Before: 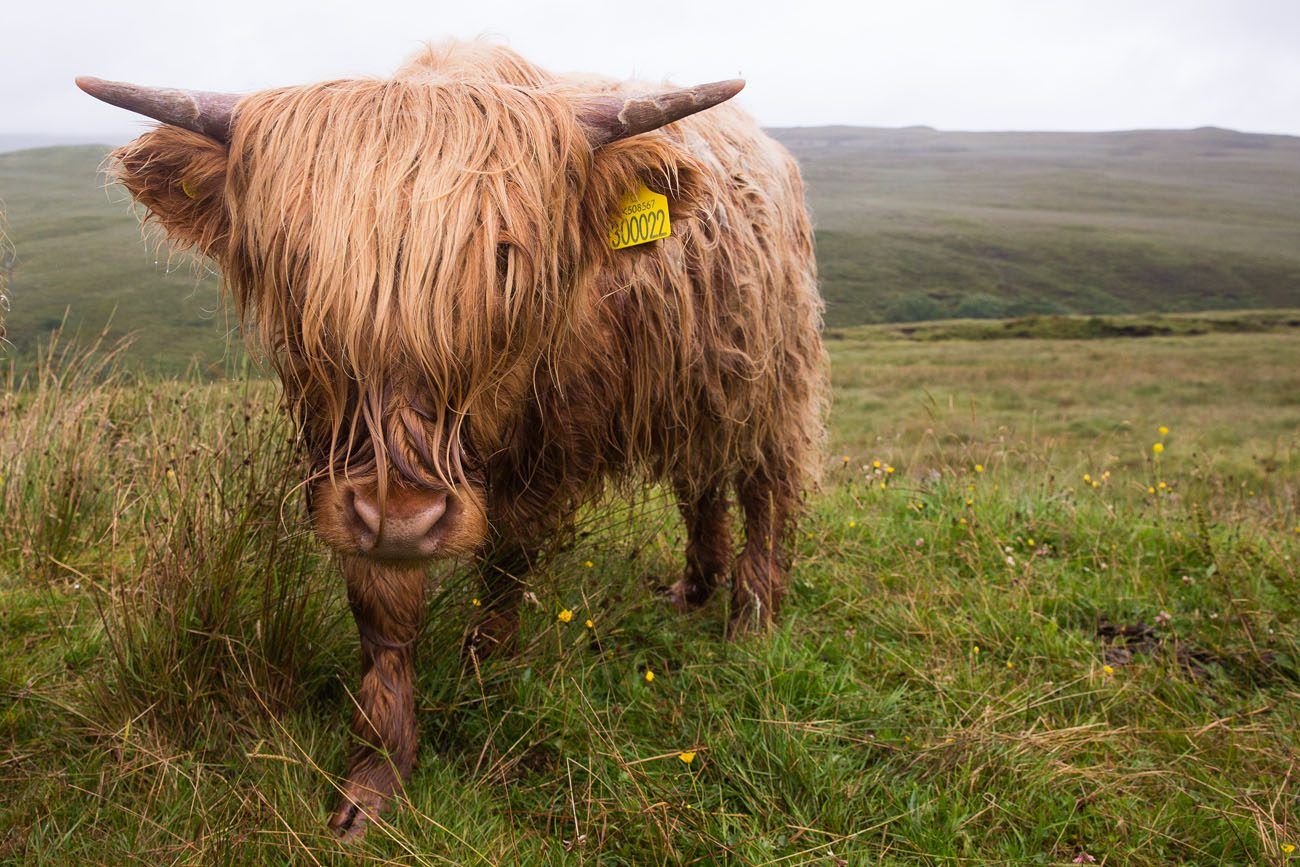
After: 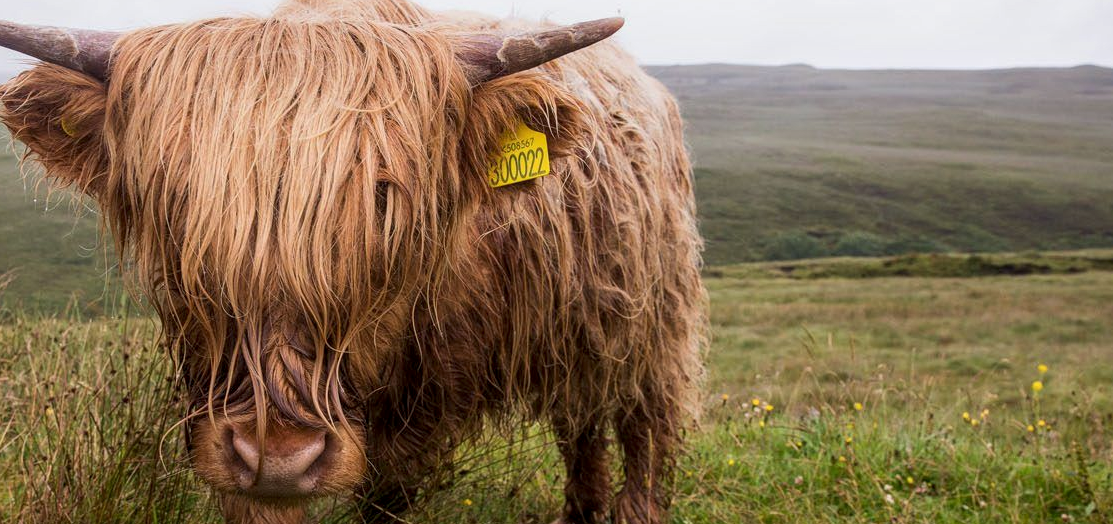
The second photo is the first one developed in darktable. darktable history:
crop and rotate: left 9.345%, top 7.22%, right 4.982%, bottom 32.331%
exposure: exposure -0.177 EV, compensate highlight preservation false
local contrast: on, module defaults
